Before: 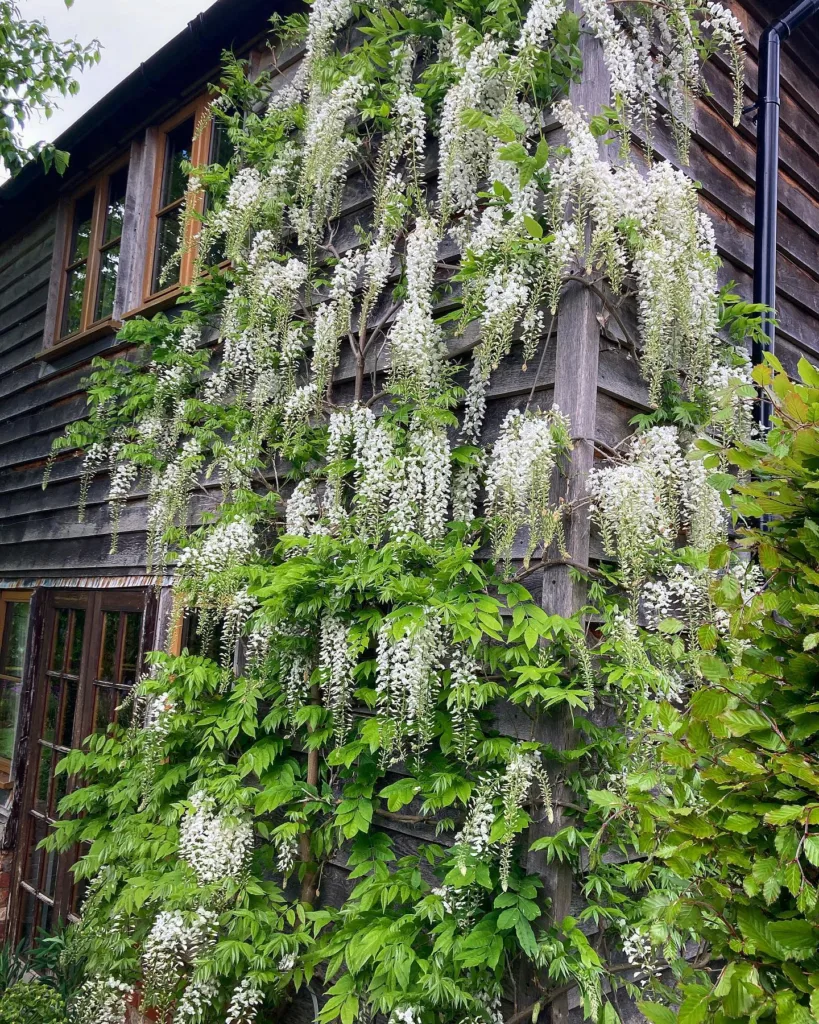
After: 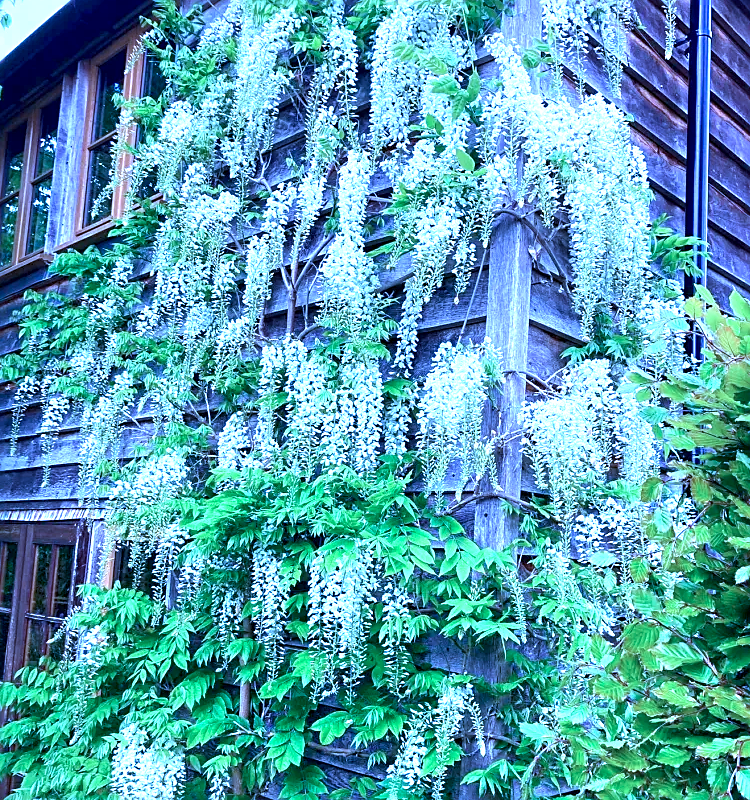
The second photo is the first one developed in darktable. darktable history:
color zones: curves: ch0 [(0.068, 0.464) (0.25, 0.5) (0.48, 0.508) (0.75, 0.536) (0.886, 0.476) (0.967, 0.456)]; ch1 [(0.066, 0.456) (0.25, 0.5) (0.616, 0.508) (0.746, 0.56) (0.934, 0.444)]
local contrast: highlights 104%, shadows 99%, detail 120%, midtone range 0.2
crop: left 8.315%, top 6.567%, bottom 15.282%
exposure: black level correction 0, exposure 0.931 EV, compensate exposure bias true, compensate highlight preservation false
sharpen: on, module defaults
color calibration: gray › normalize channels true, illuminant custom, x 0.459, y 0.43, temperature 2616.43 K, gamut compression 0.014
color correction: highlights b* 2.99
